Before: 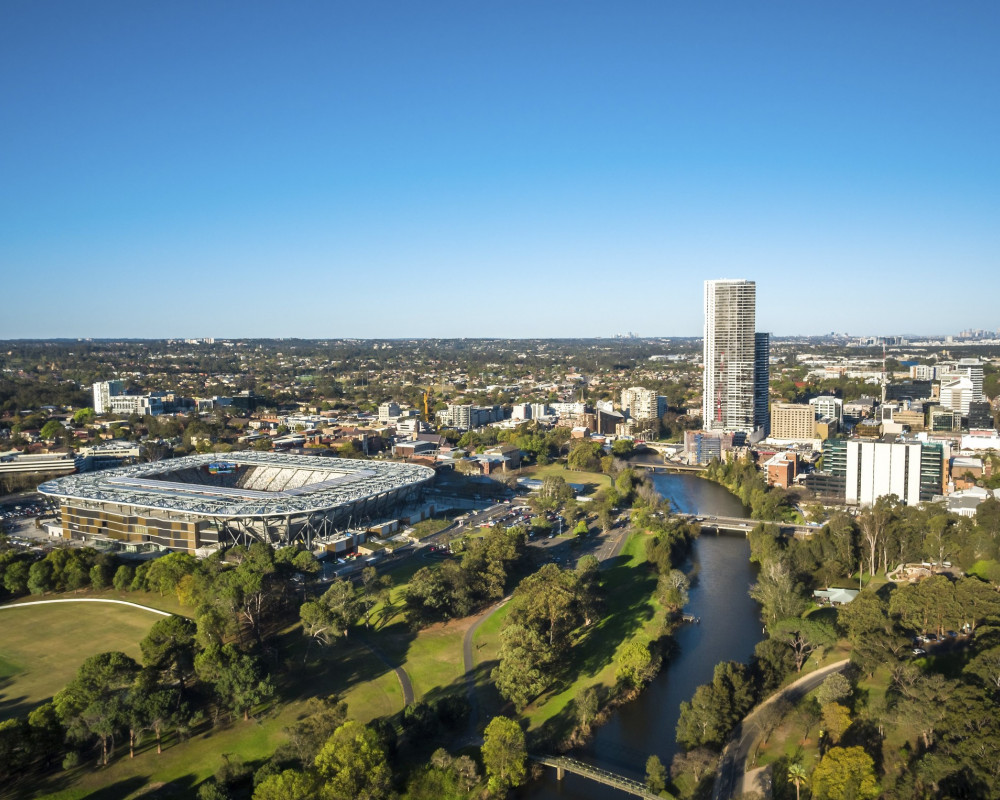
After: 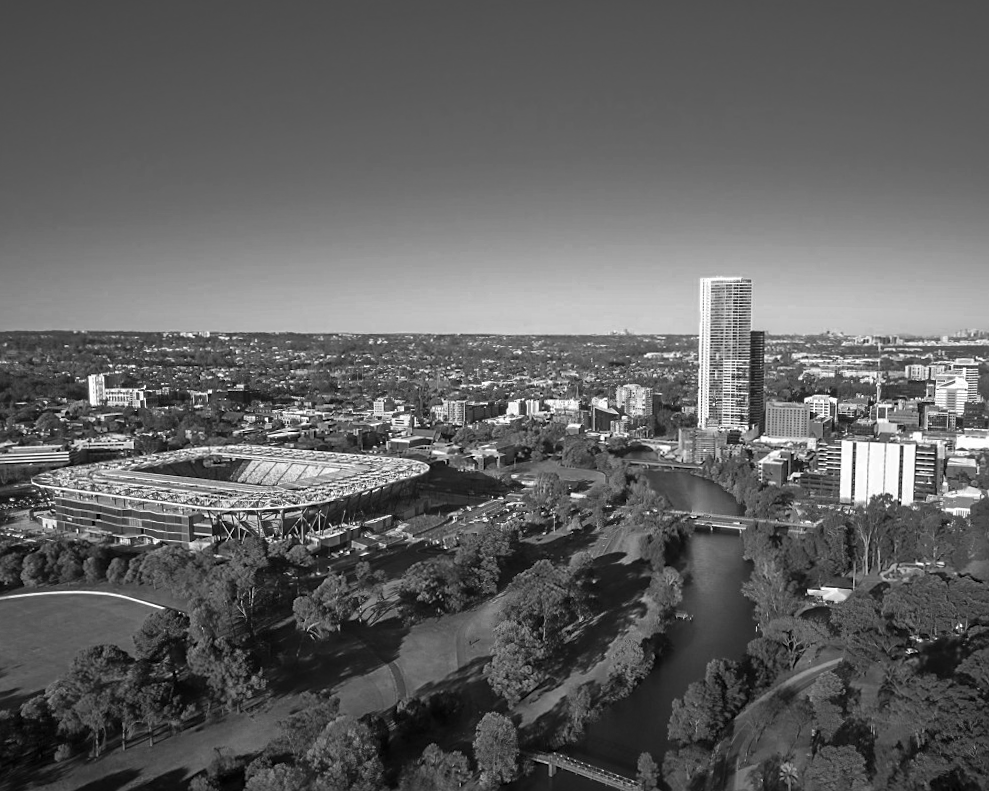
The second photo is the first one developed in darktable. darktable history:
sharpen: radius 1.864, amount 0.398, threshold 1.271
crop and rotate: angle -0.5°
color zones: curves: ch0 [(0.002, 0.429) (0.121, 0.212) (0.198, 0.113) (0.276, 0.344) (0.331, 0.541) (0.41, 0.56) (0.482, 0.289) (0.619, 0.227) (0.721, 0.18) (0.821, 0.435) (0.928, 0.555) (1, 0.587)]; ch1 [(0, 0) (0.143, 0) (0.286, 0) (0.429, 0) (0.571, 0) (0.714, 0) (0.857, 0)]
